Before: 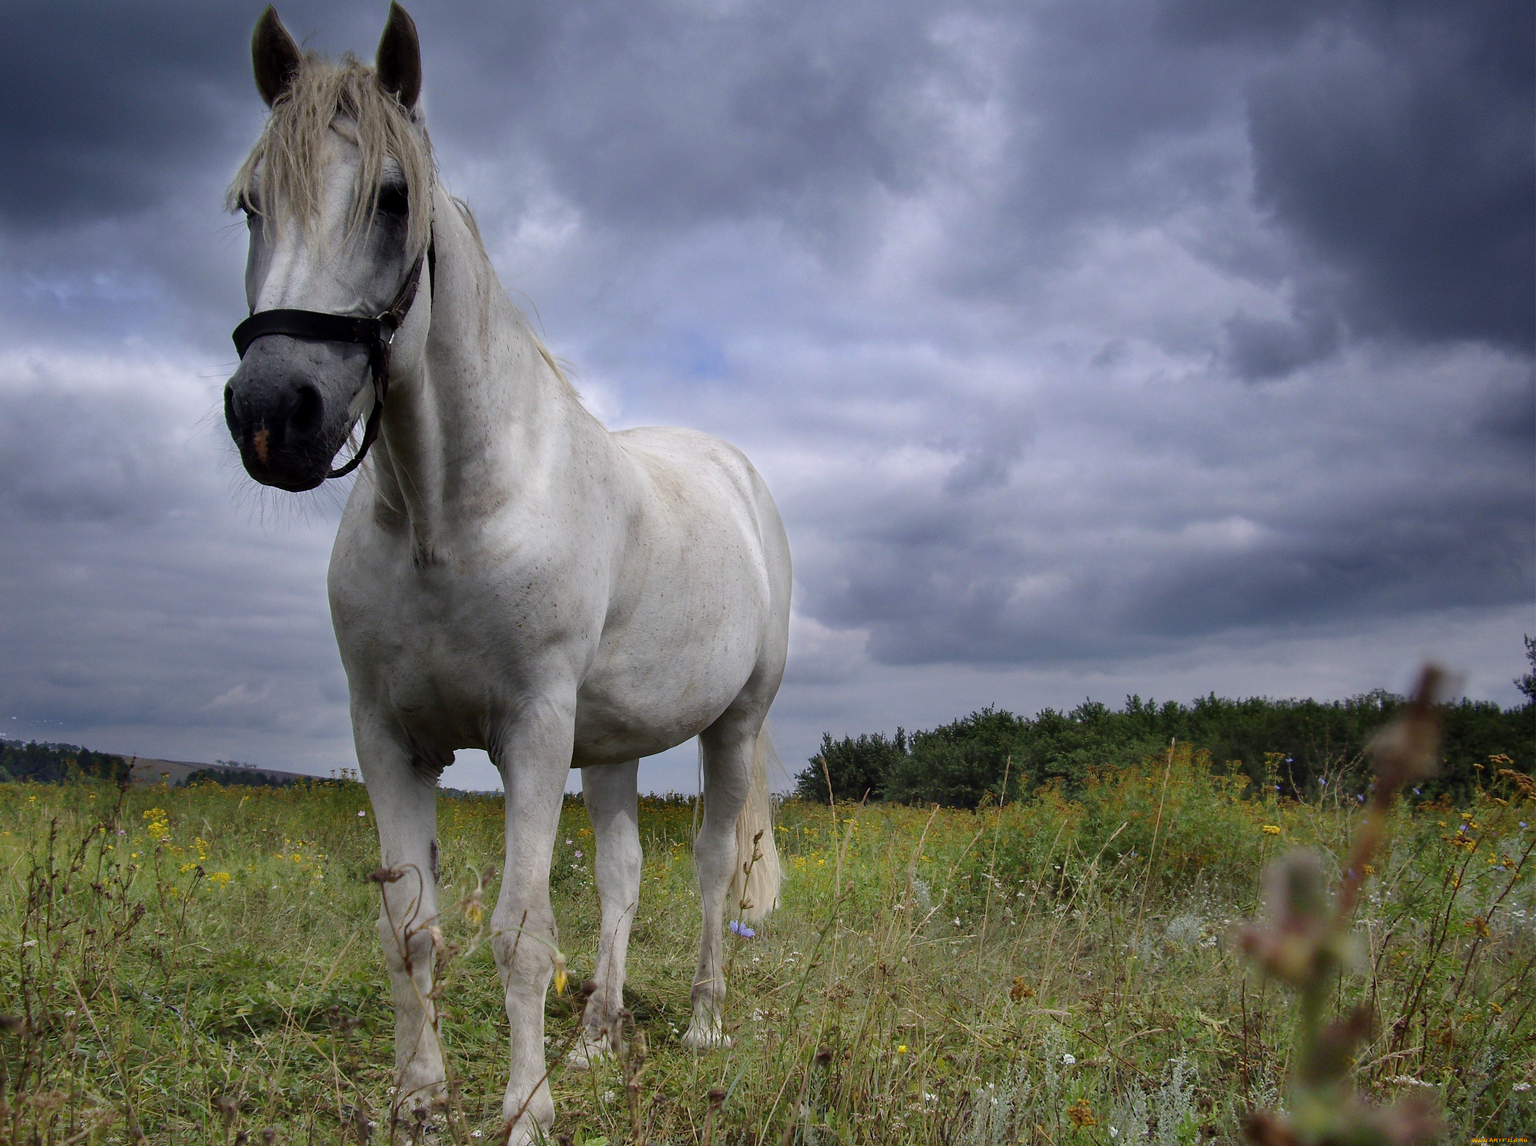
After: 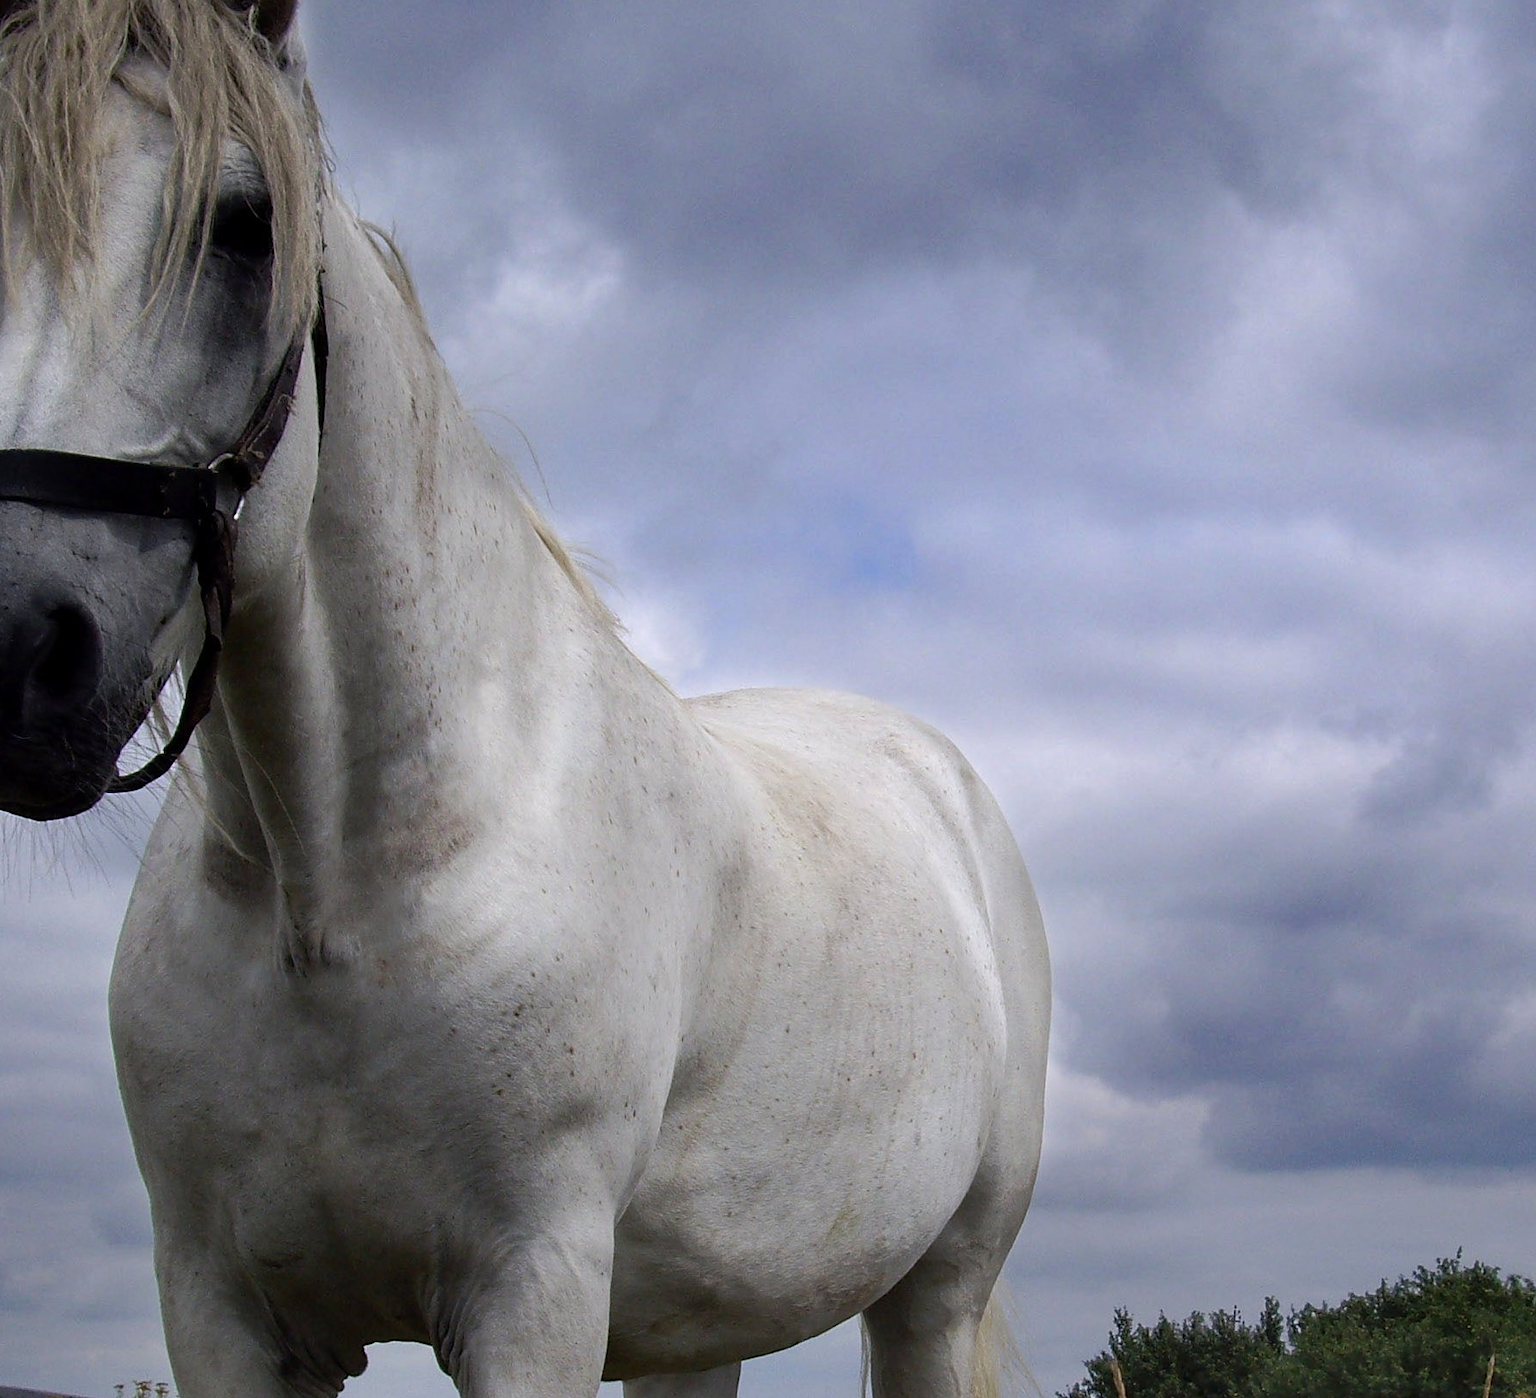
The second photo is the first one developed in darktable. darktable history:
crop: left 17.835%, top 7.675%, right 32.881%, bottom 32.213%
tone curve: curves: ch0 [(0, 0) (0.003, 0.003) (0.011, 0.011) (0.025, 0.024) (0.044, 0.043) (0.069, 0.067) (0.1, 0.096) (0.136, 0.131) (0.177, 0.171) (0.224, 0.217) (0.277, 0.268) (0.335, 0.324) (0.399, 0.386) (0.468, 0.453) (0.543, 0.547) (0.623, 0.626) (0.709, 0.712) (0.801, 0.802) (0.898, 0.898) (1, 1)], preserve colors none
